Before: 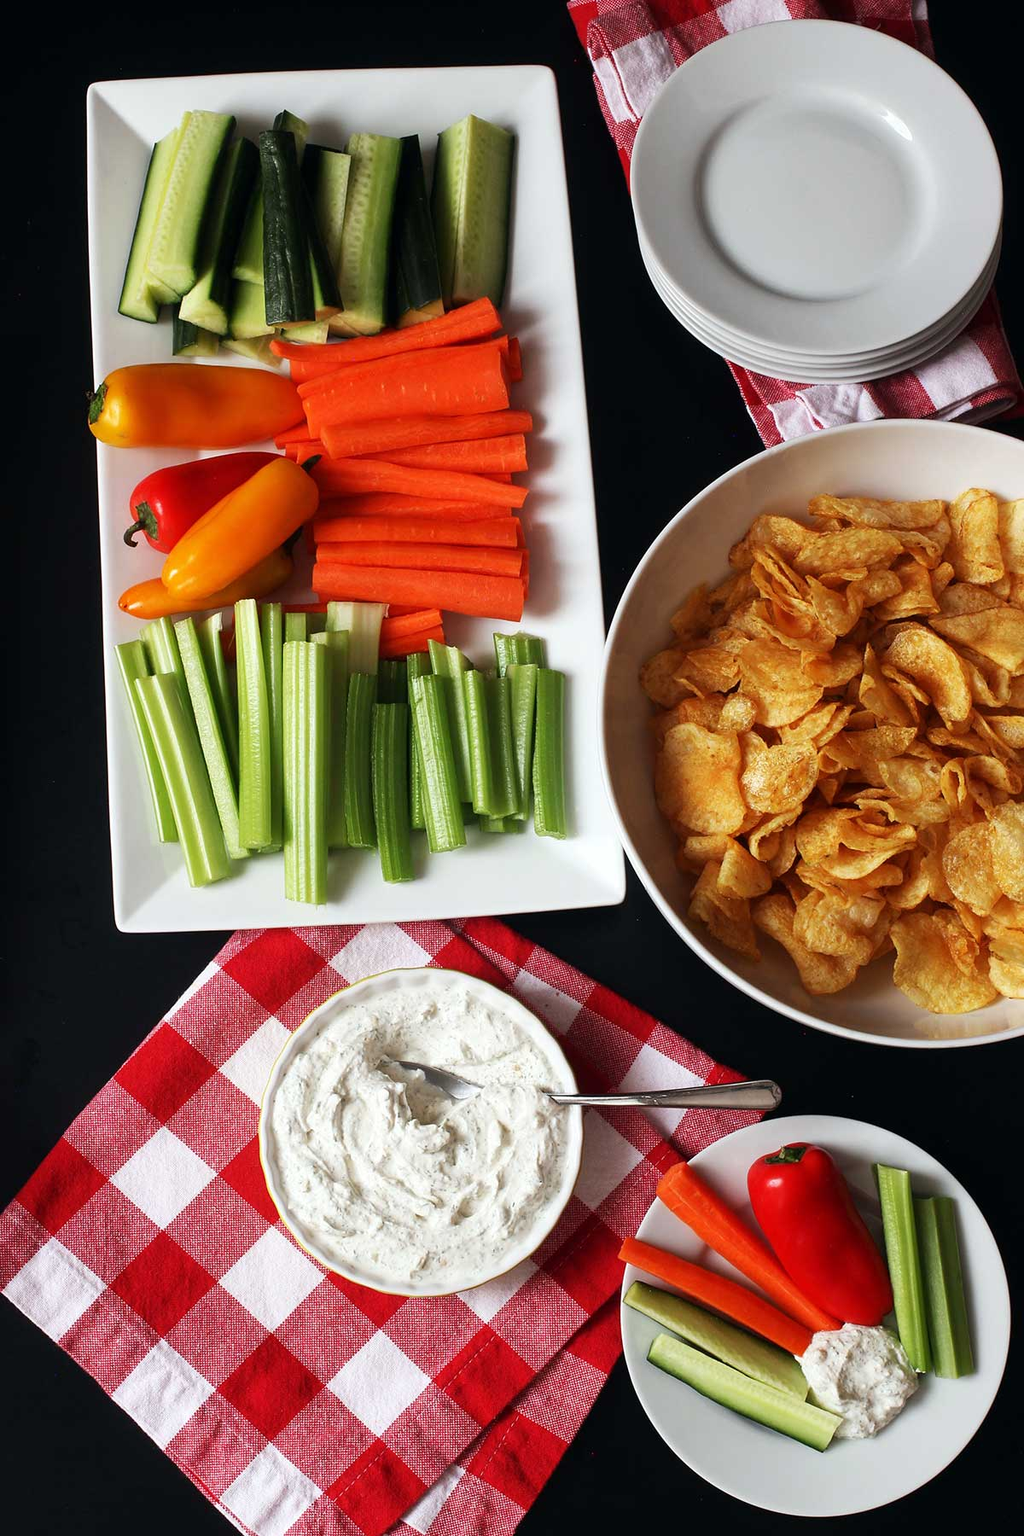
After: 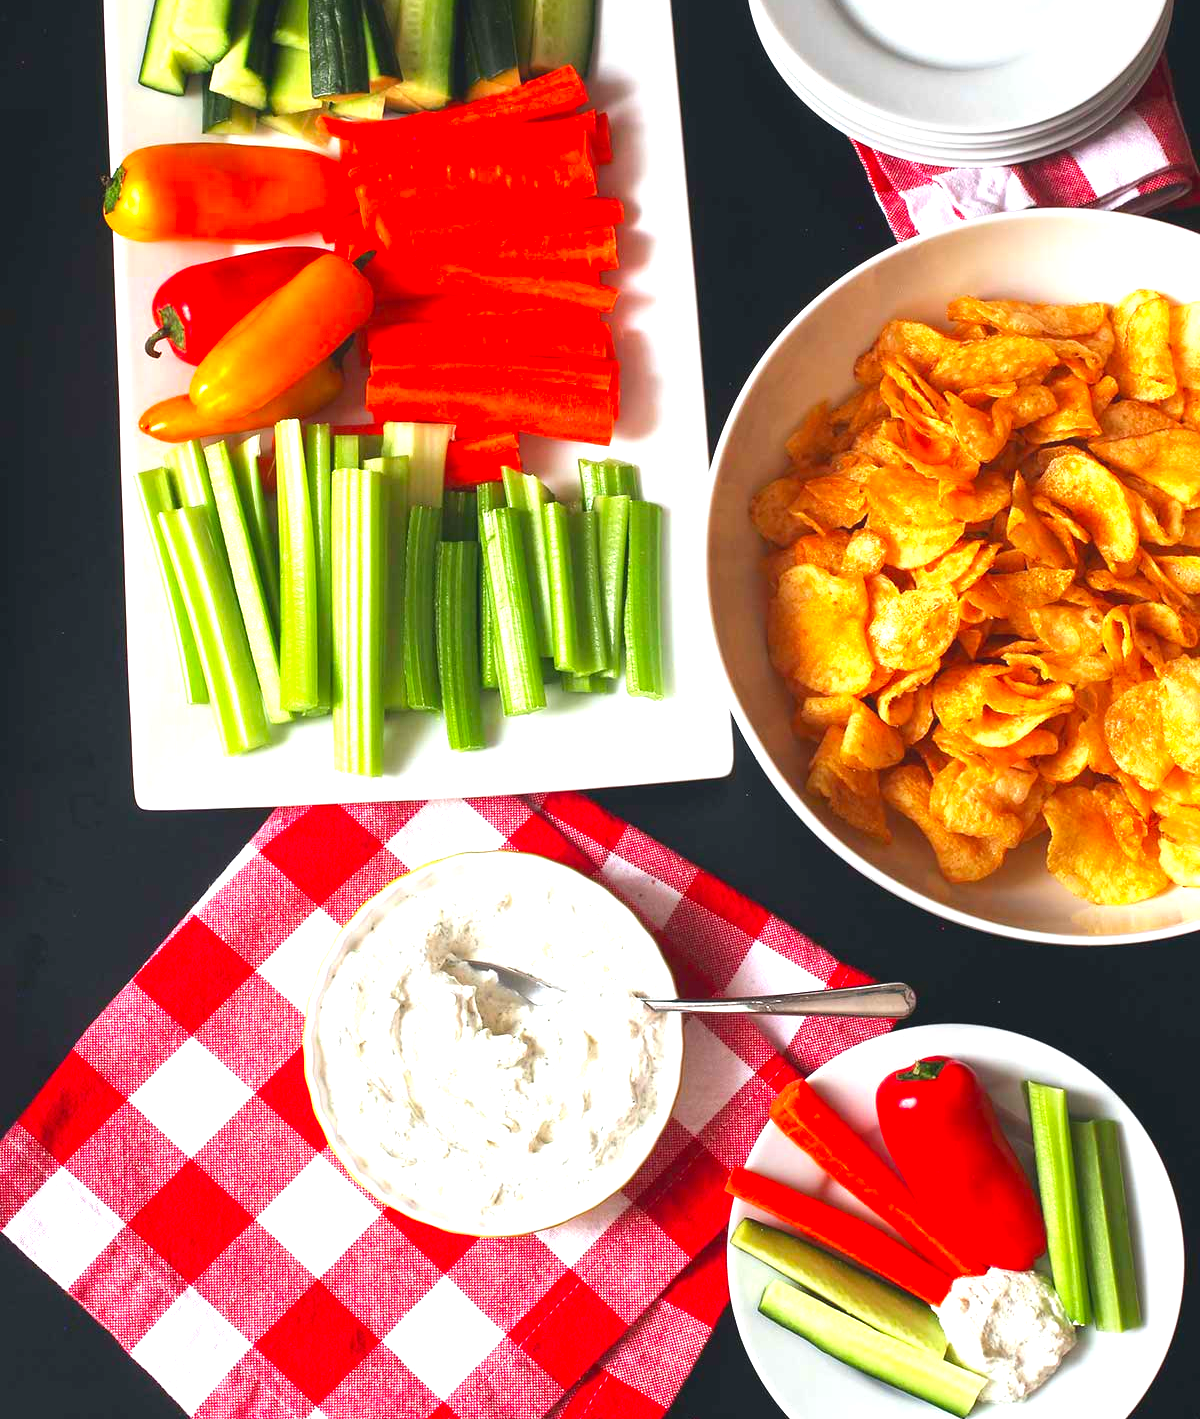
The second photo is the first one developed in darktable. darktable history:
crop and rotate: top 15.735%, bottom 5.415%
contrast brightness saturation: contrast -0.171, saturation 0.188
tone equalizer: edges refinement/feathering 500, mask exposure compensation -1.57 EV, preserve details no
exposure: black level correction 0, exposure 1.381 EV, compensate exposure bias true, compensate highlight preservation false
